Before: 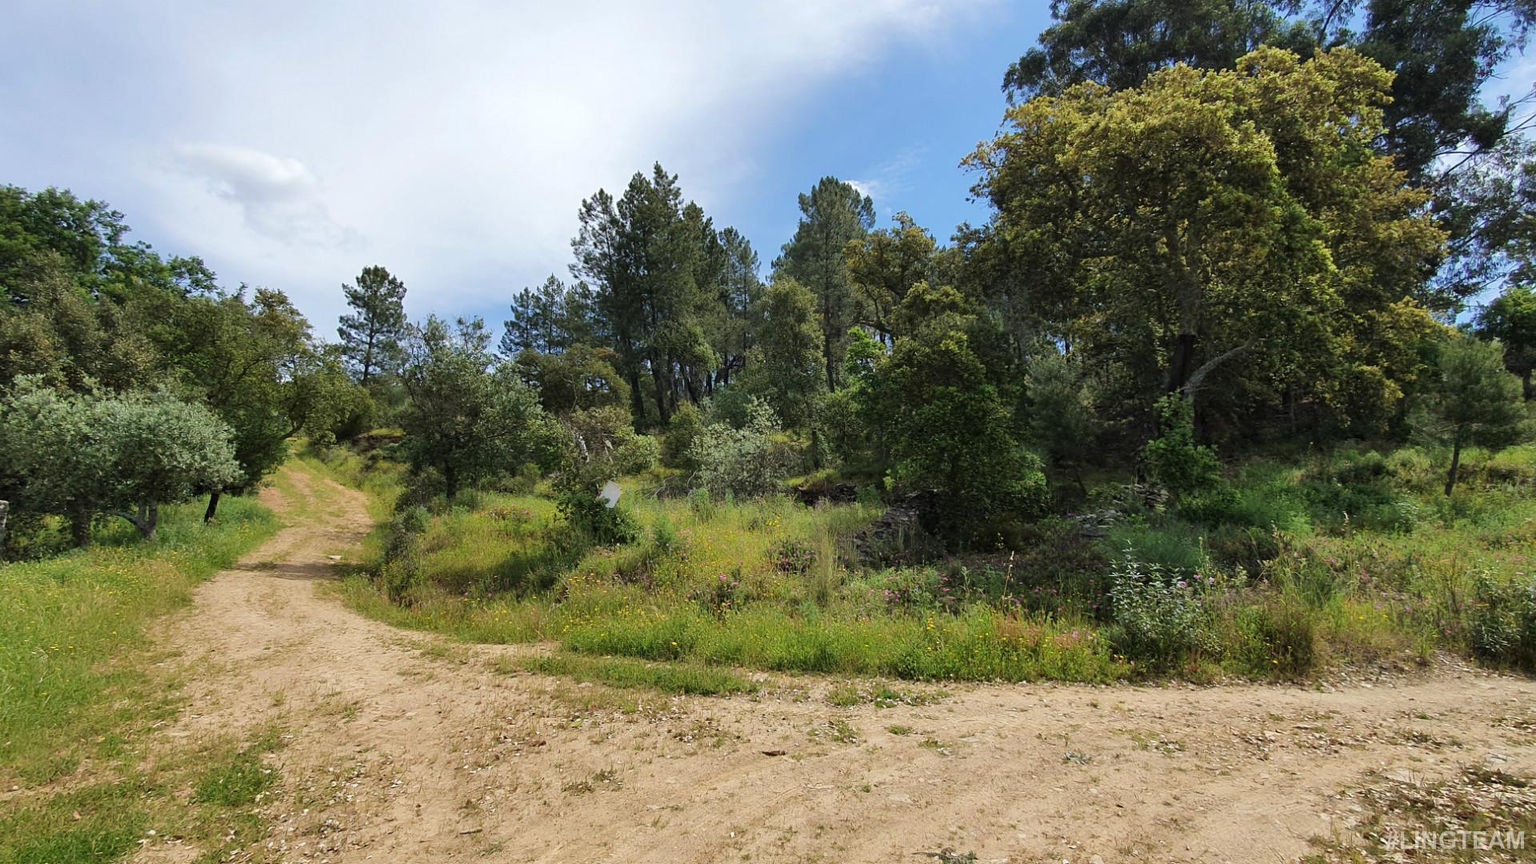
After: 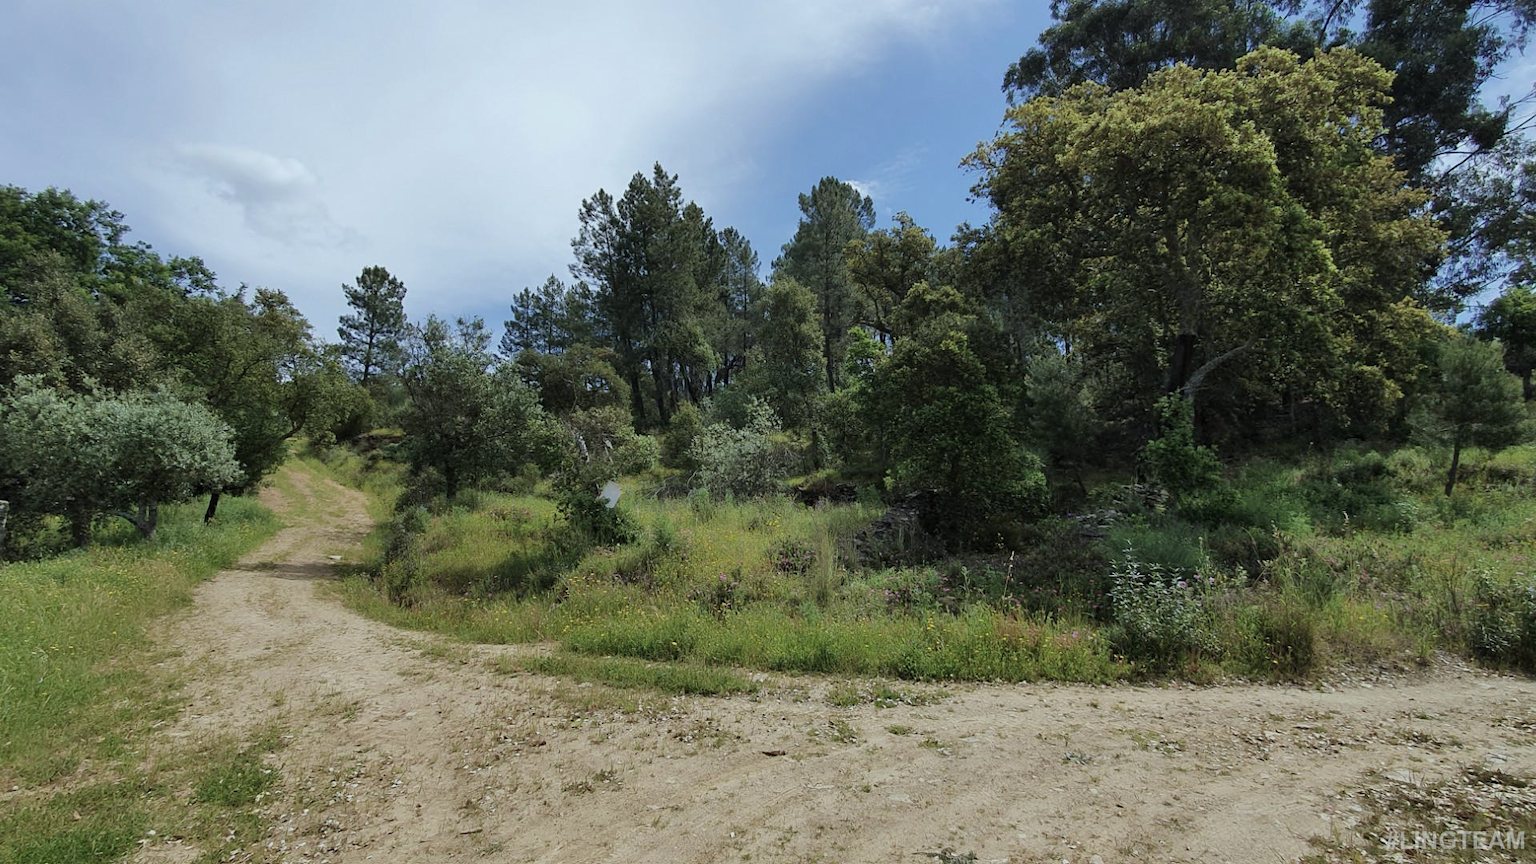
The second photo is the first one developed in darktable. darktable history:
color correction: saturation 0.8
white balance: red 0.925, blue 1.046
exposure: exposure -0.293 EV, compensate highlight preservation false
